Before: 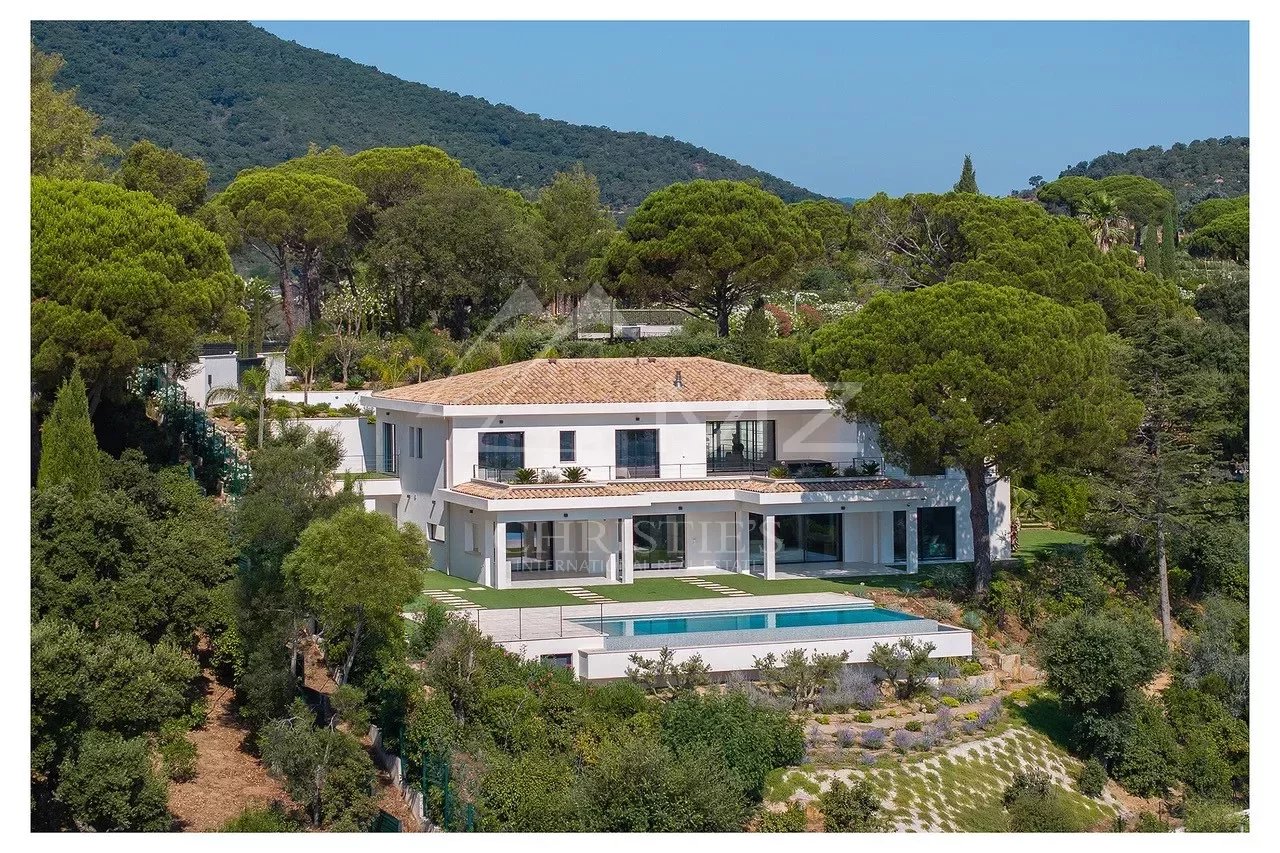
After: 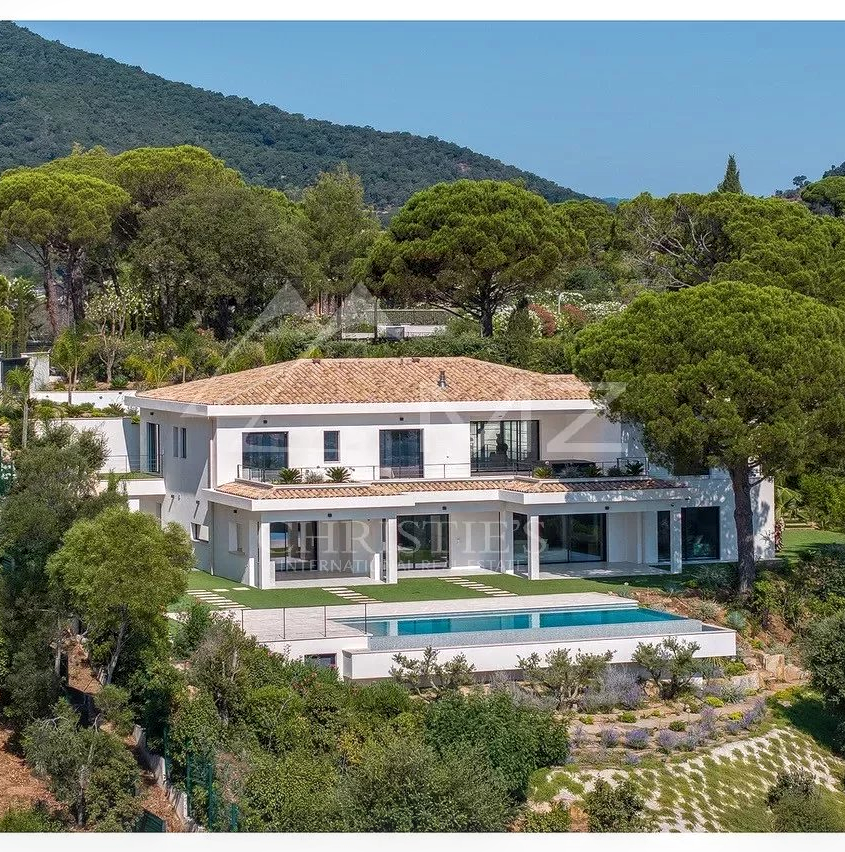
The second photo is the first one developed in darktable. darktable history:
local contrast: on, module defaults
crop and rotate: left 18.442%, right 15.508%
